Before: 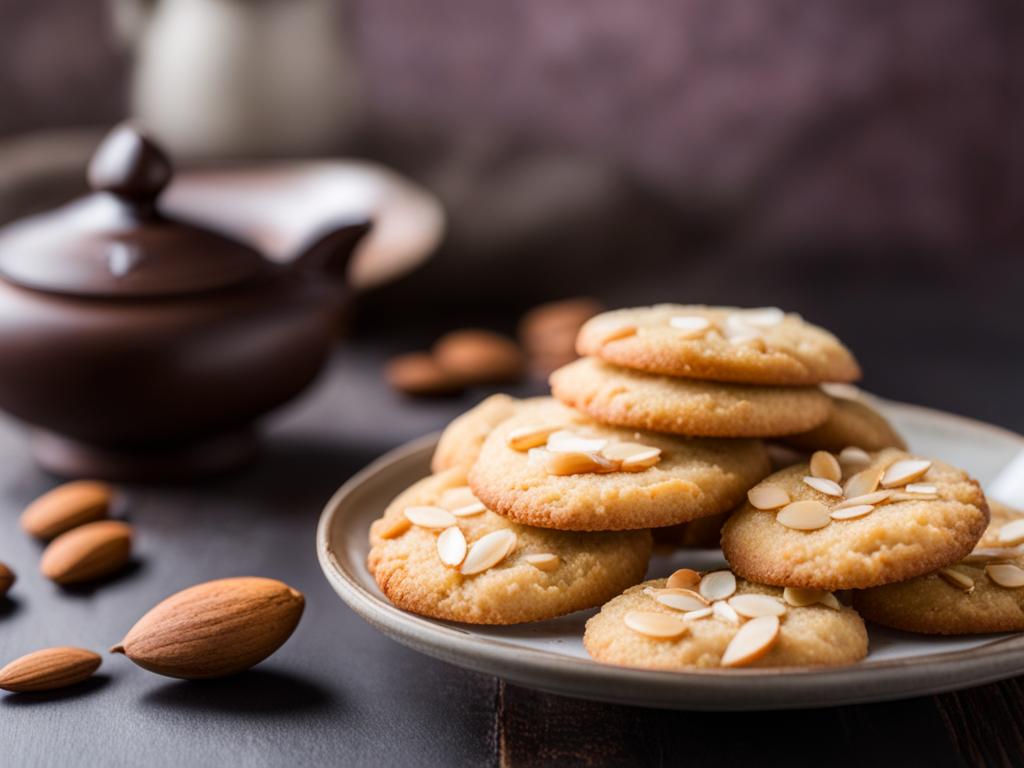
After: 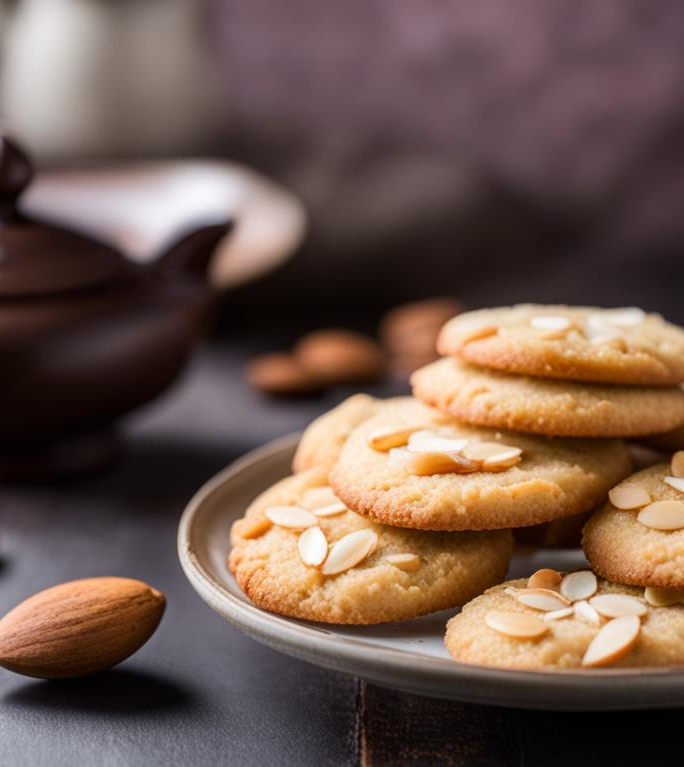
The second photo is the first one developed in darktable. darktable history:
crop and rotate: left 13.66%, right 19.48%
